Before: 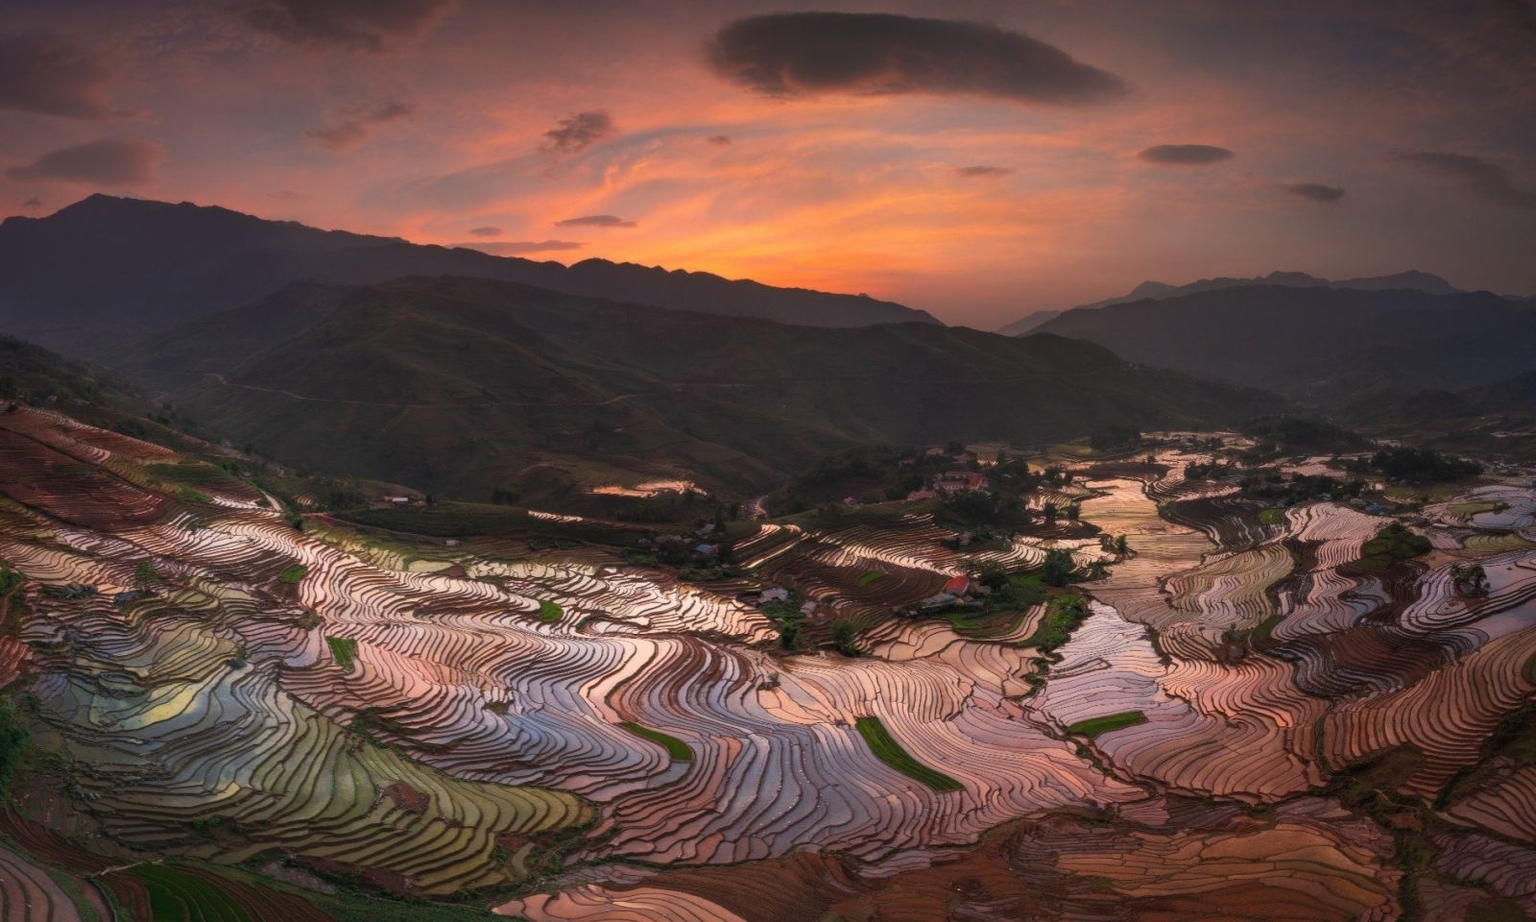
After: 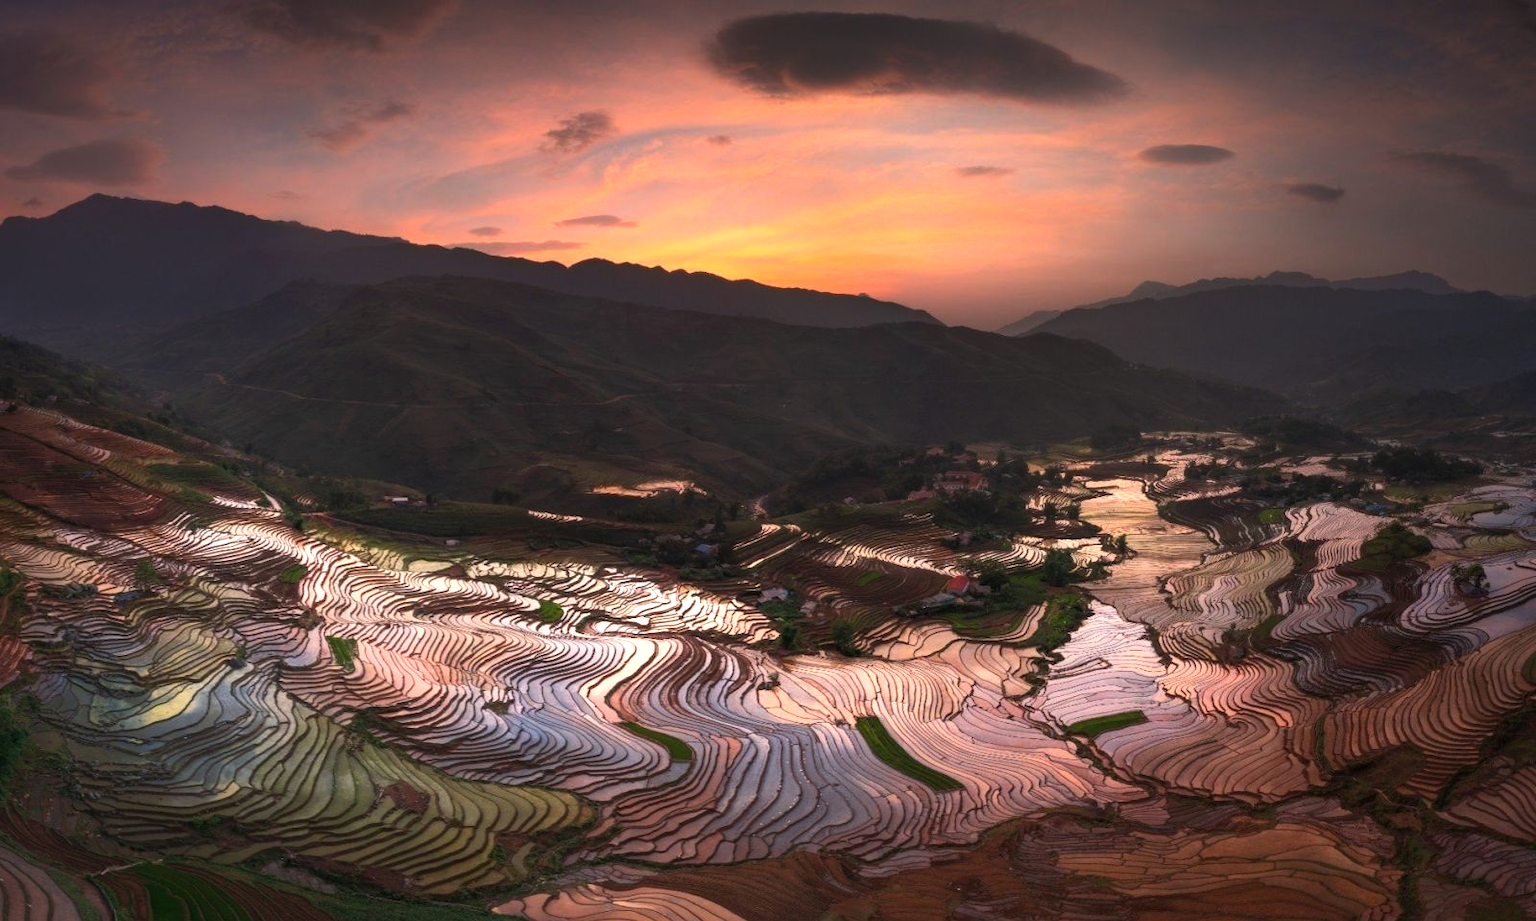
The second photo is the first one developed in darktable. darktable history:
tone equalizer: -8 EV 0.001 EV, -7 EV -0.002 EV, -6 EV 0.002 EV, -5 EV -0.064 EV, -4 EV -0.108 EV, -3 EV -0.148 EV, -2 EV 0.244 EV, -1 EV 0.705 EV, +0 EV 0.462 EV
